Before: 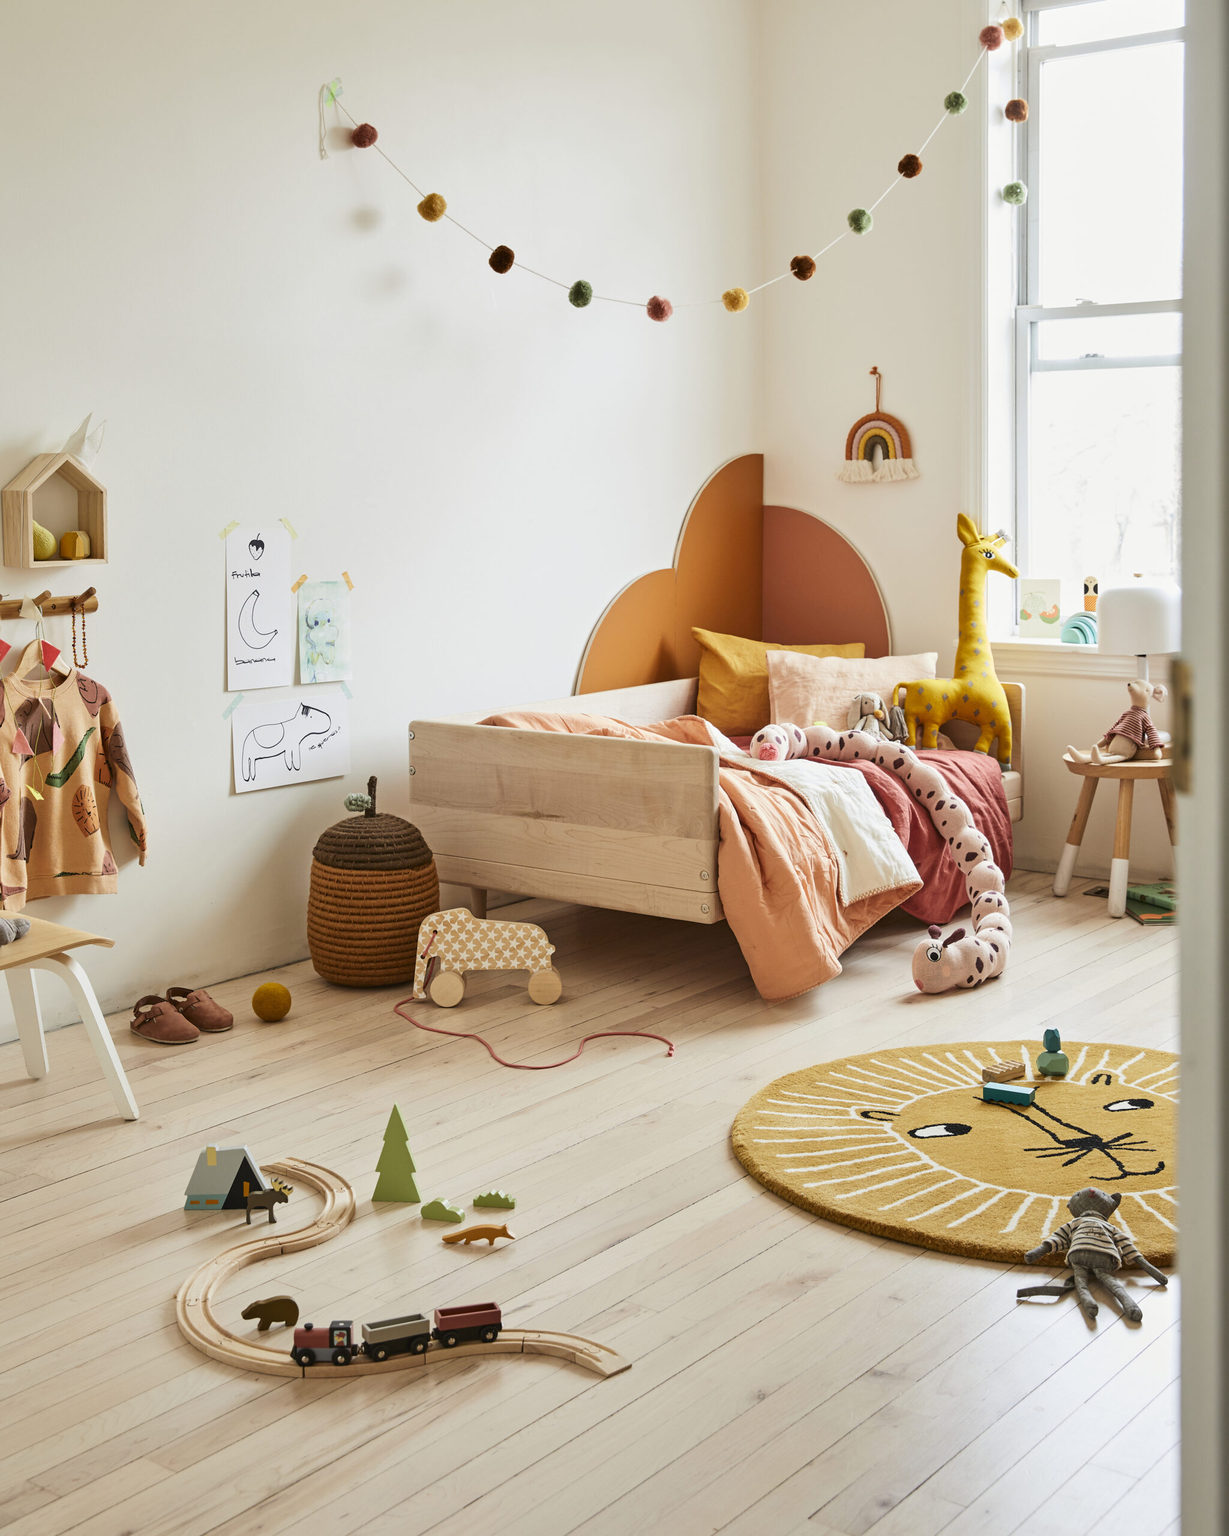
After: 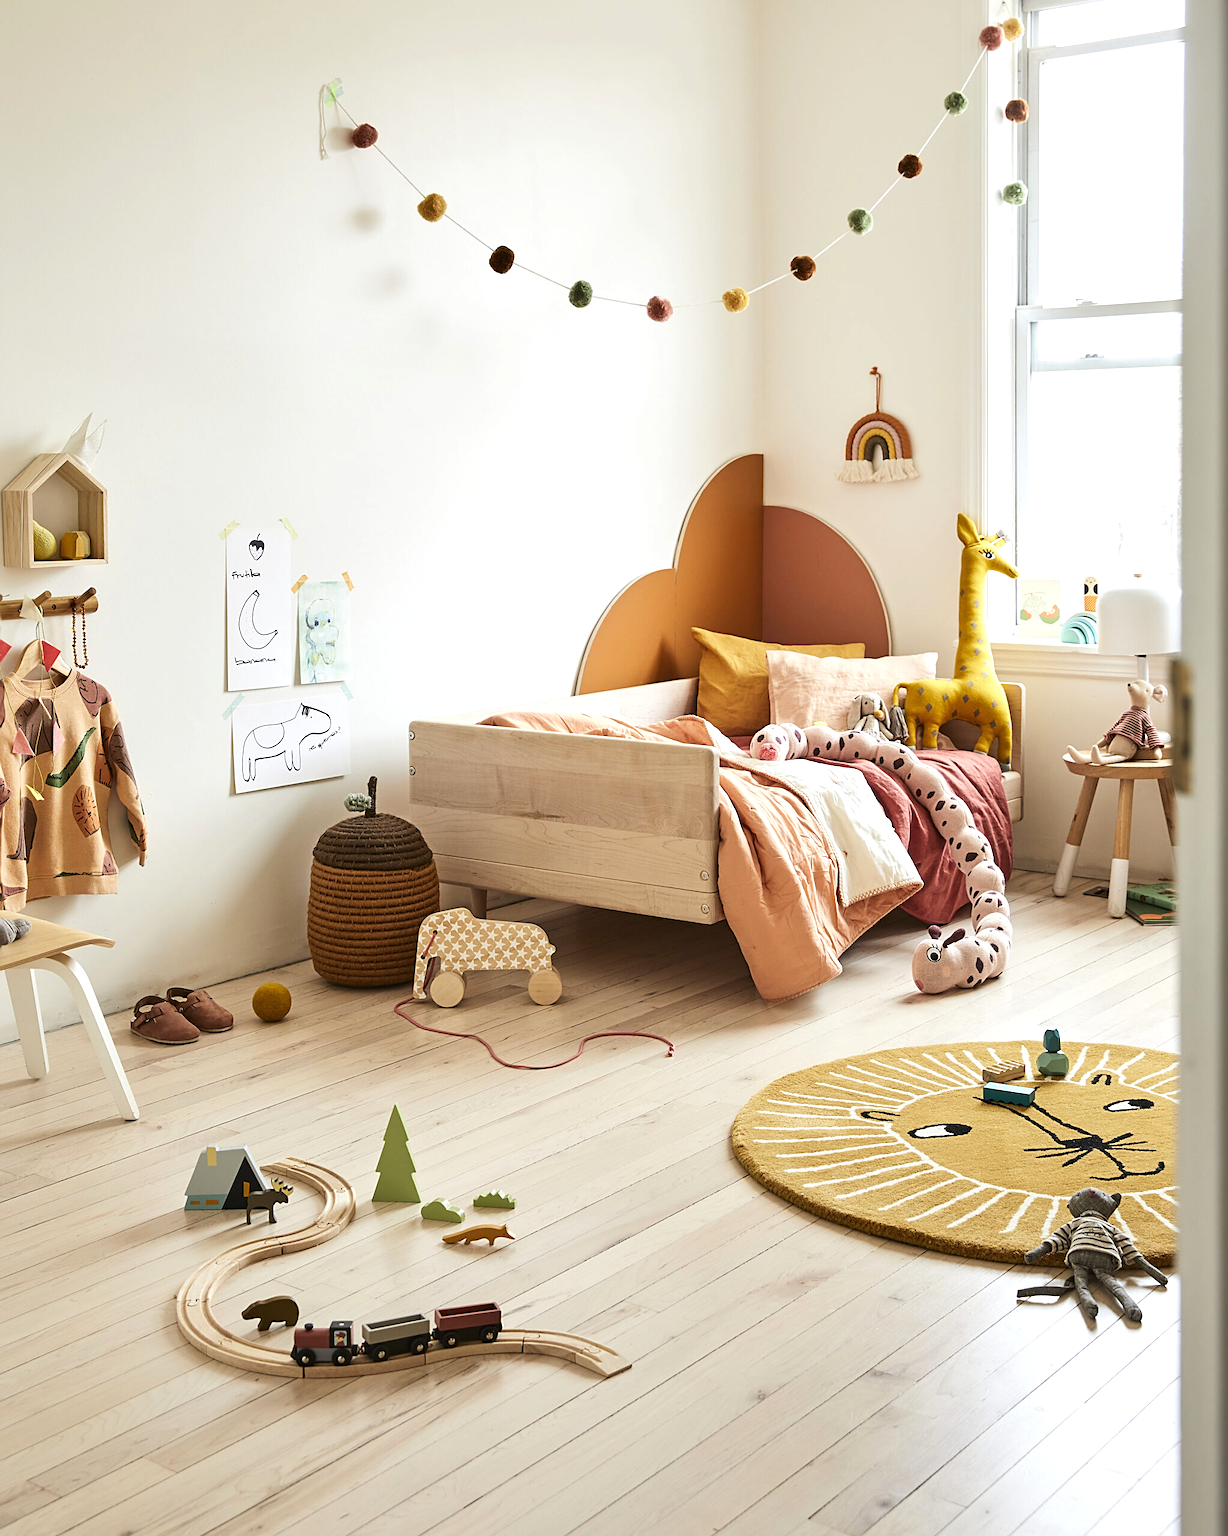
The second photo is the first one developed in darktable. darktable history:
tone equalizer: -8 EV -0.394 EV, -7 EV -0.414 EV, -6 EV -0.33 EV, -5 EV -0.225 EV, -3 EV 0.2 EV, -2 EV 0.307 EV, -1 EV 0.38 EV, +0 EV 0.407 EV, edges refinement/feathering 500, mask exposure compensation -1.57 EV, preserve details guided filter
sharpen: on, module defaults
